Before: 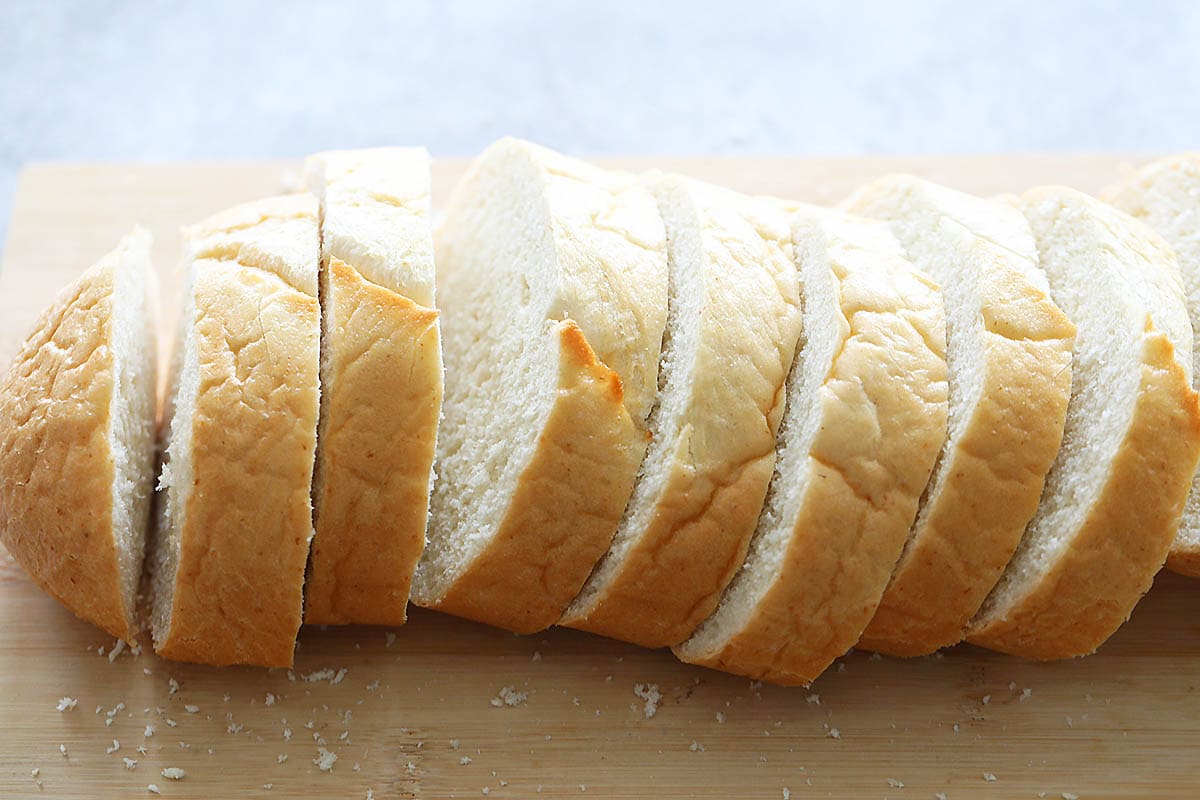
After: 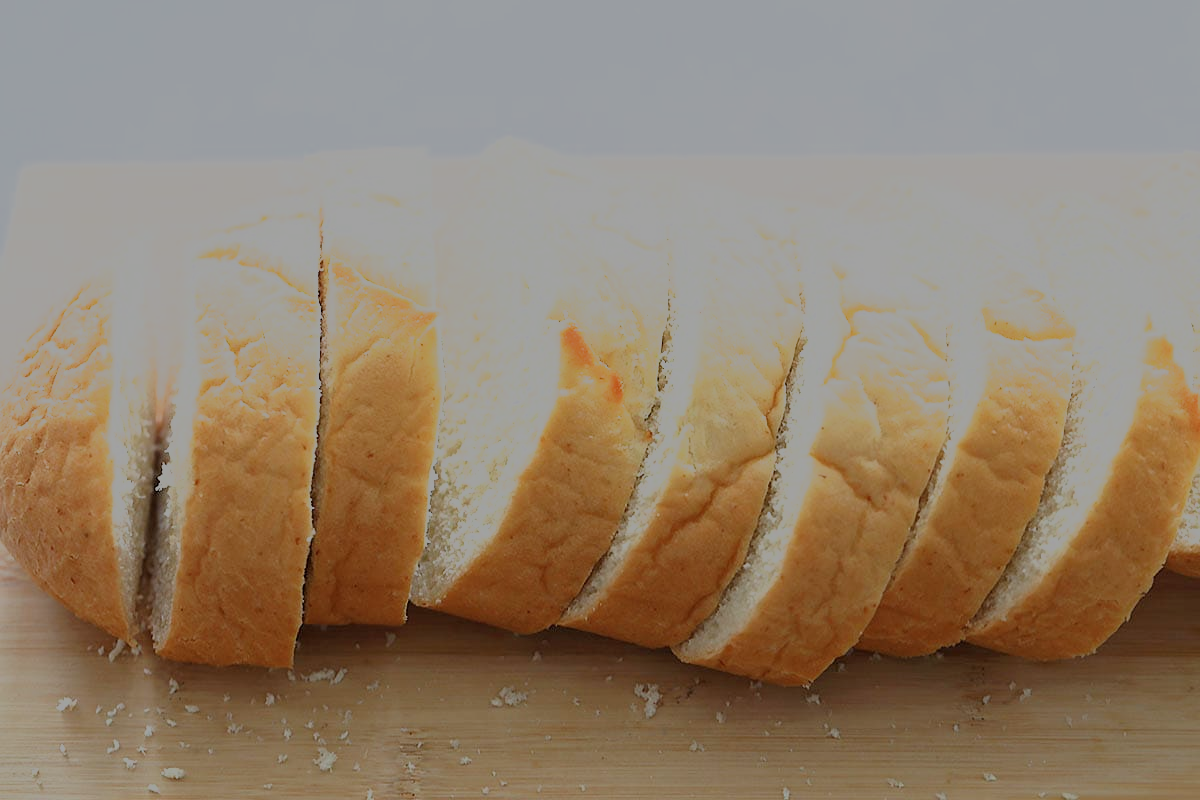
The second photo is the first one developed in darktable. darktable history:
filmic rgb: black relative exposure -12.96 EV, white relative exposure 4.05 EV, target white luminance 85.005%, hardness 6.3, latitude 41.72%, contrast 0.854, shadows ↔ highlights balance 8.55%
